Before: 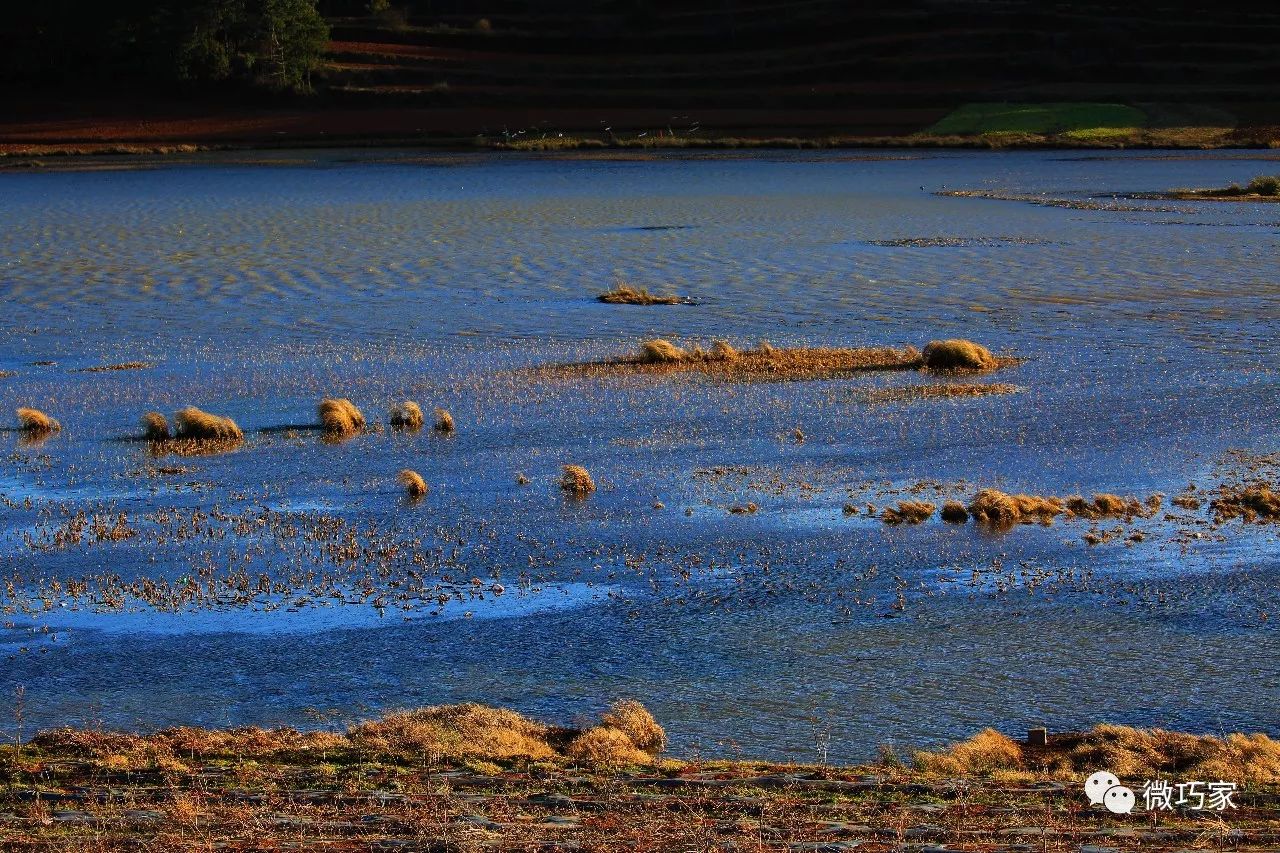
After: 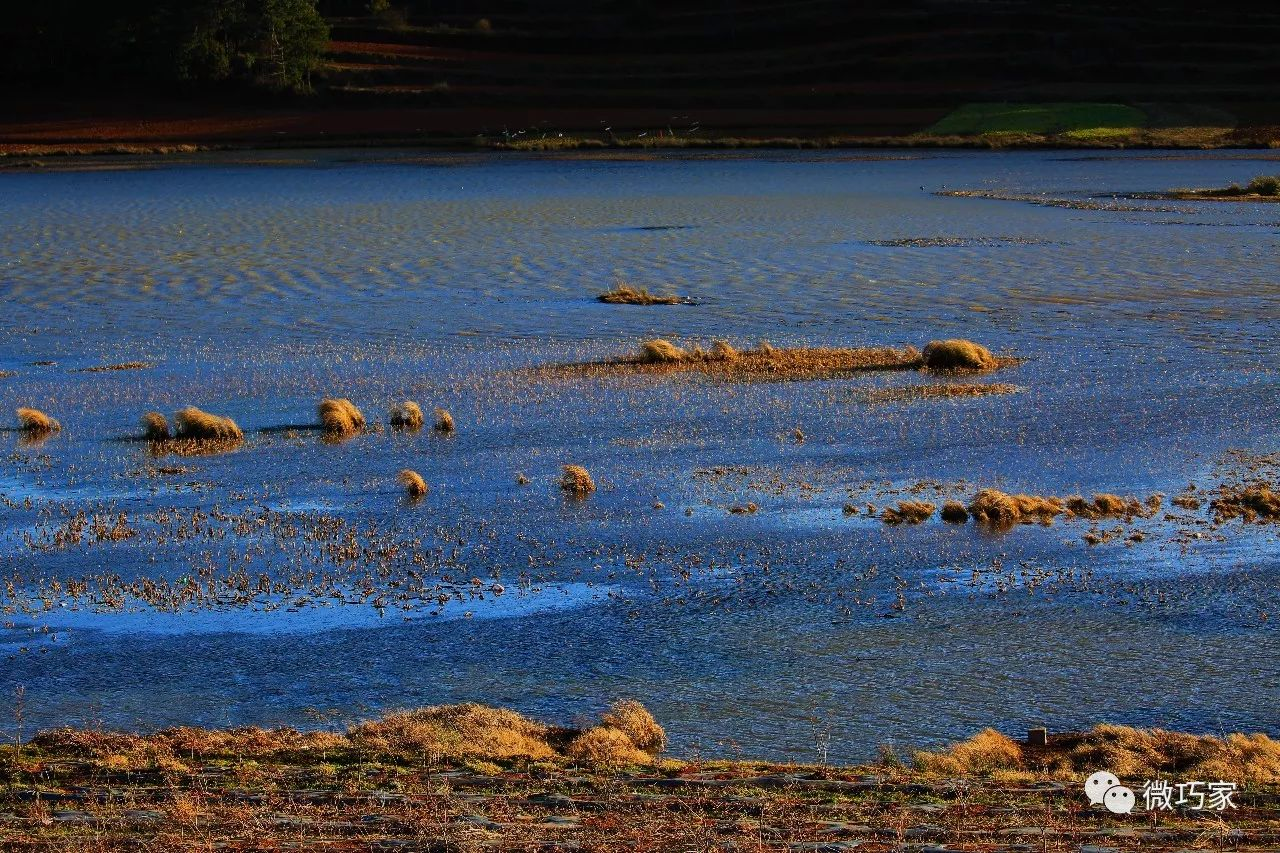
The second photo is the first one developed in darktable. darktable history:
shadows and highlights: shadows -20.59, white point adjustment -1.93, highlights -34.76
